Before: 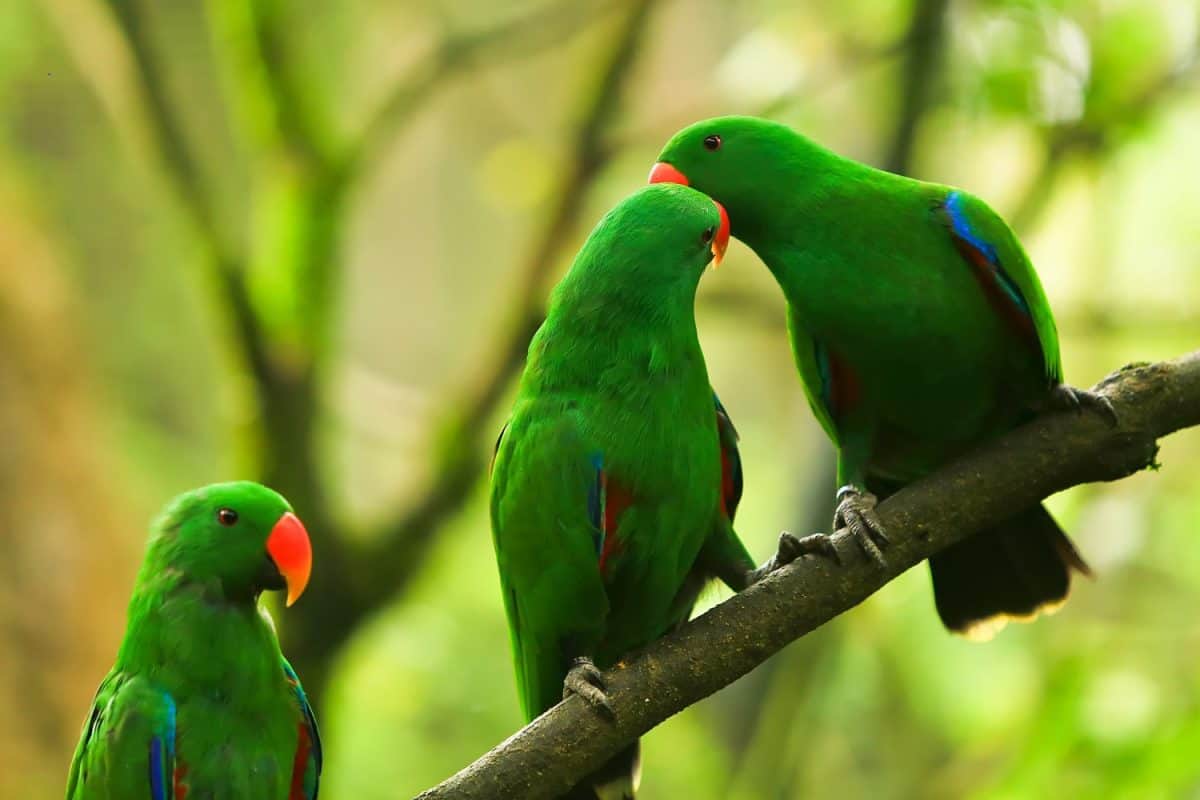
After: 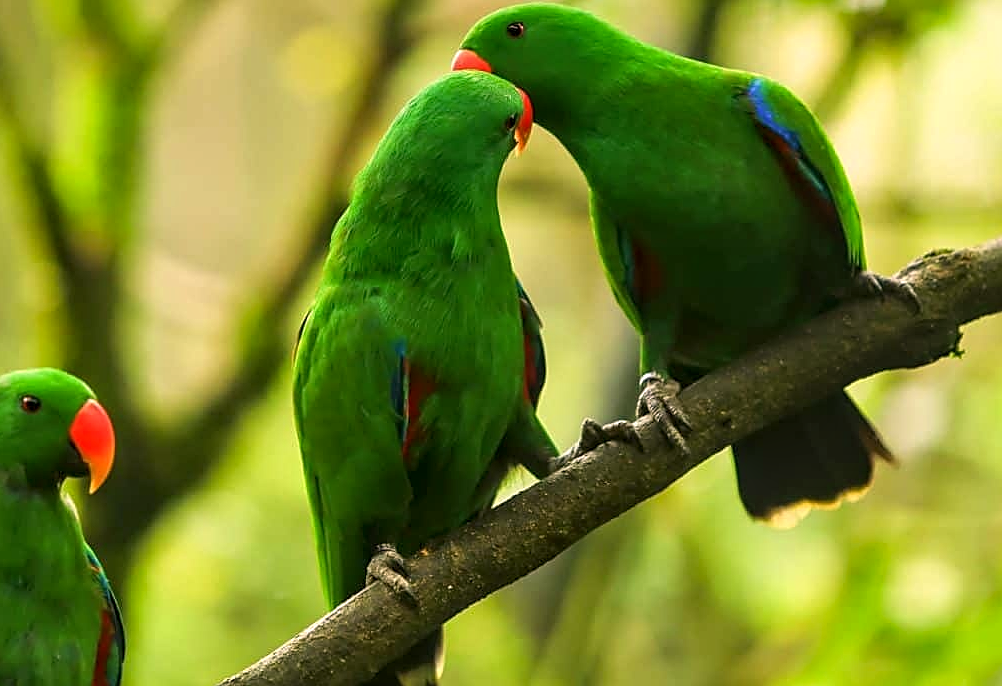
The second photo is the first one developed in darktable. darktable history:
crop: left 16.443%, top 14.202%
local contrast: detail 130%
sharpen: on, module defaults
color correction: highlights a* 7.44, highlights b* 4.26
